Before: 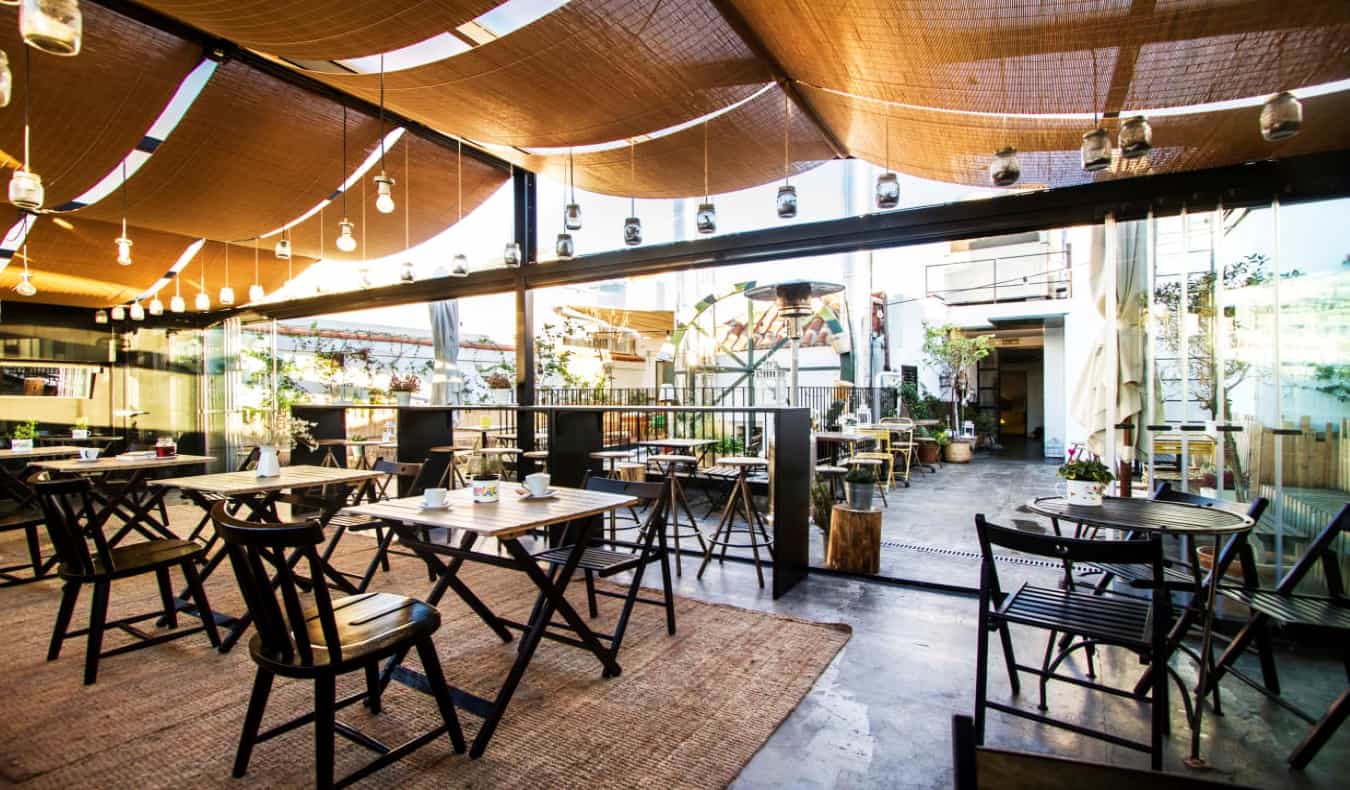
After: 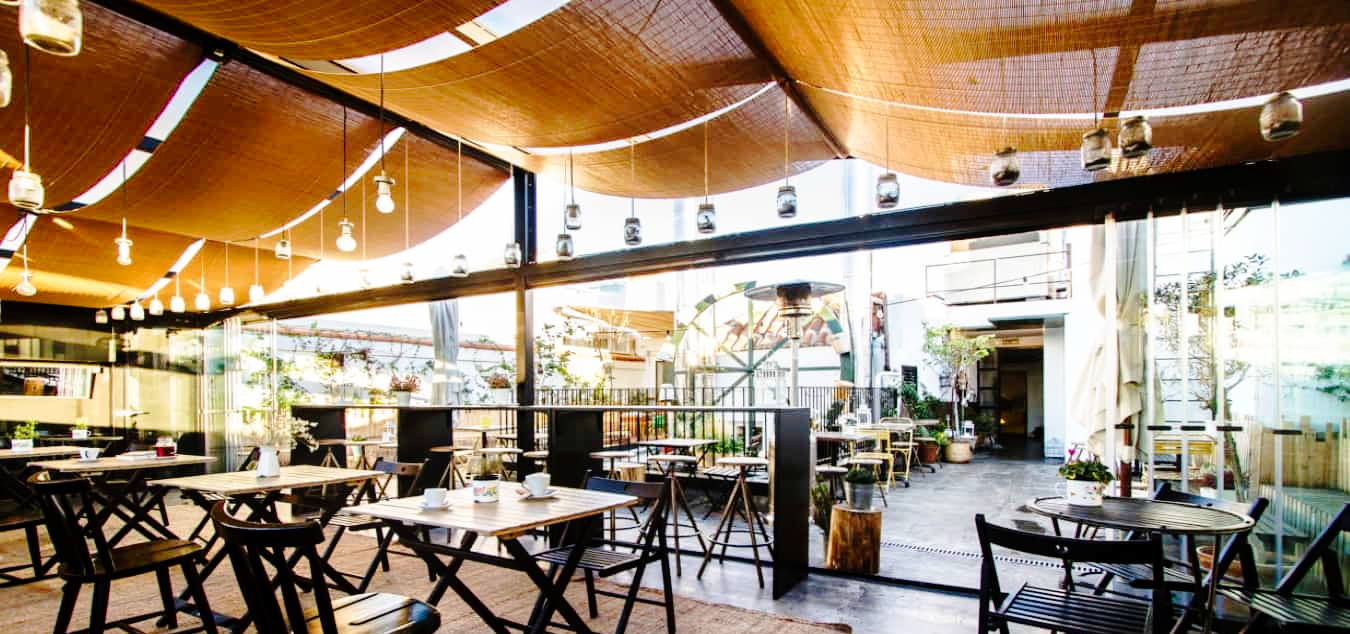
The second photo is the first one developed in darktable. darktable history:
tone curve: curves: ch0 [(0, 0) (0.003, 0.002) (0.011, 0.008) (0.025, 0.016) (0.044, 0.026) (0.069, 0.04) (0.1, 0.061) (0.136, 0.104) (0.177, 0.15) (0.224, 0.22) (0.277, 0.307) (0.335, 0.399) (0.399, 0.492) (0.468, 0.575) (0.543, 0.638) (0.623, 0.701) (0.709, 0.778) (0.801, 0.85) (0.898, 0.934) (1, 1)], preserve colors none
crop: bottom 19.644%
